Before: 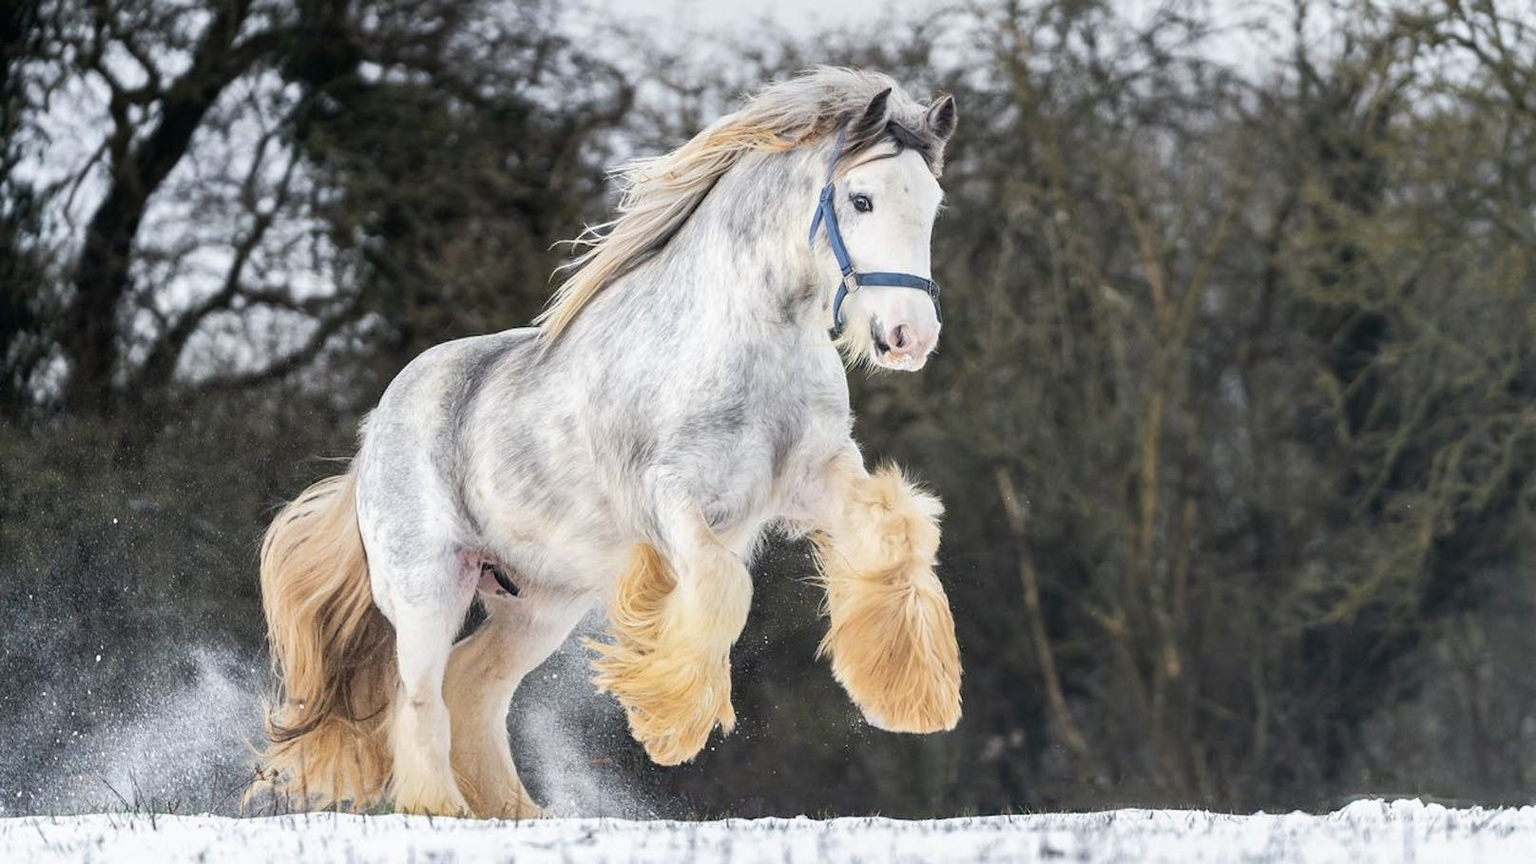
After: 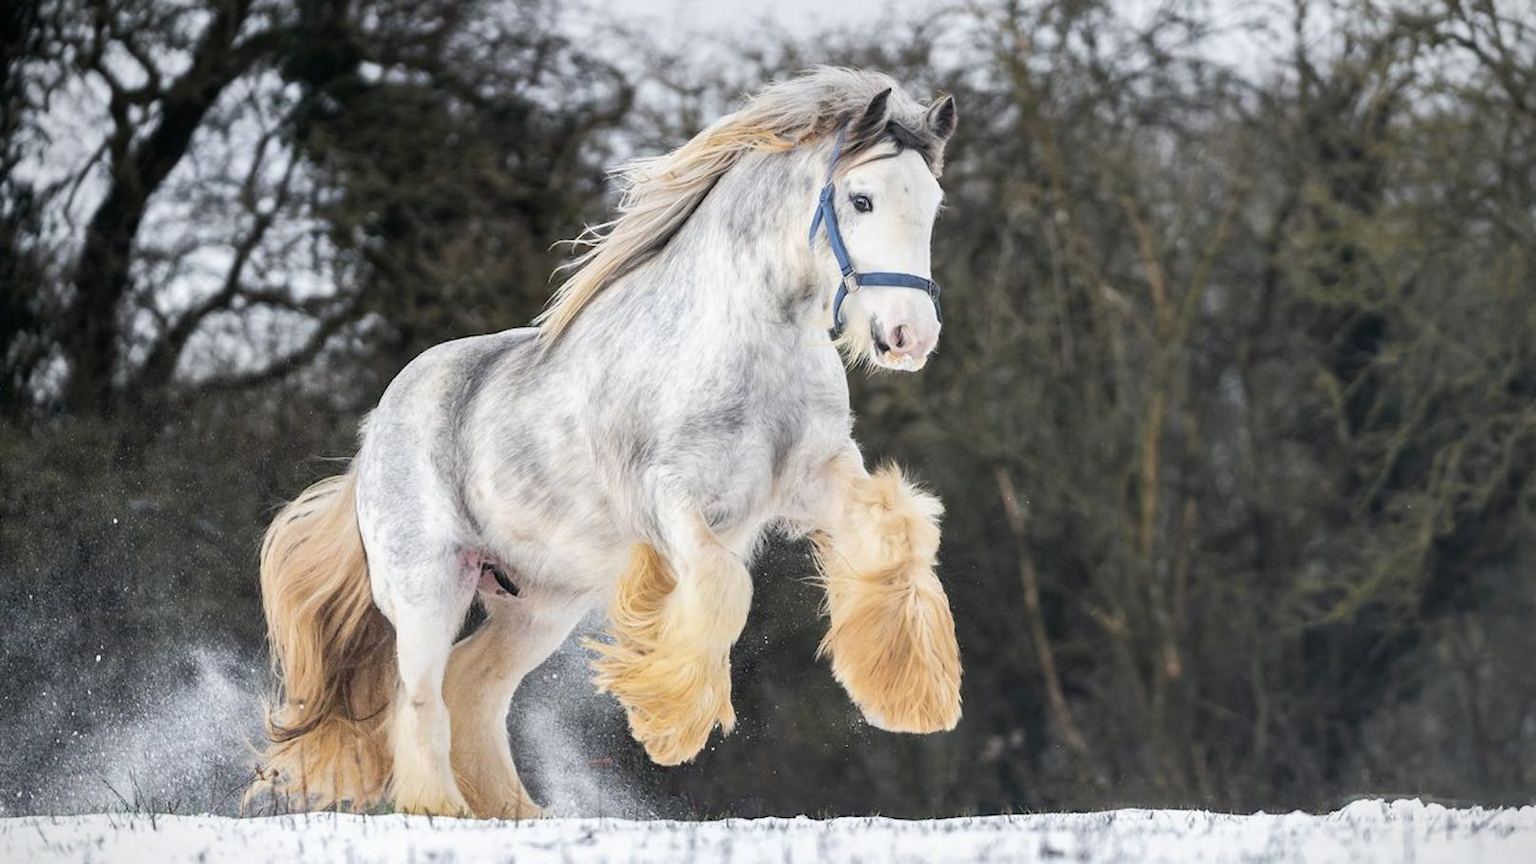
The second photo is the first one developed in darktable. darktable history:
vignetting: fall-off radius 63.6%
contrast equalizer: y [[0.5 ×4, 0.483, 0.43], [0.5 ×6], [0.5 ×6], [0 ×6], [0 ×6]]
